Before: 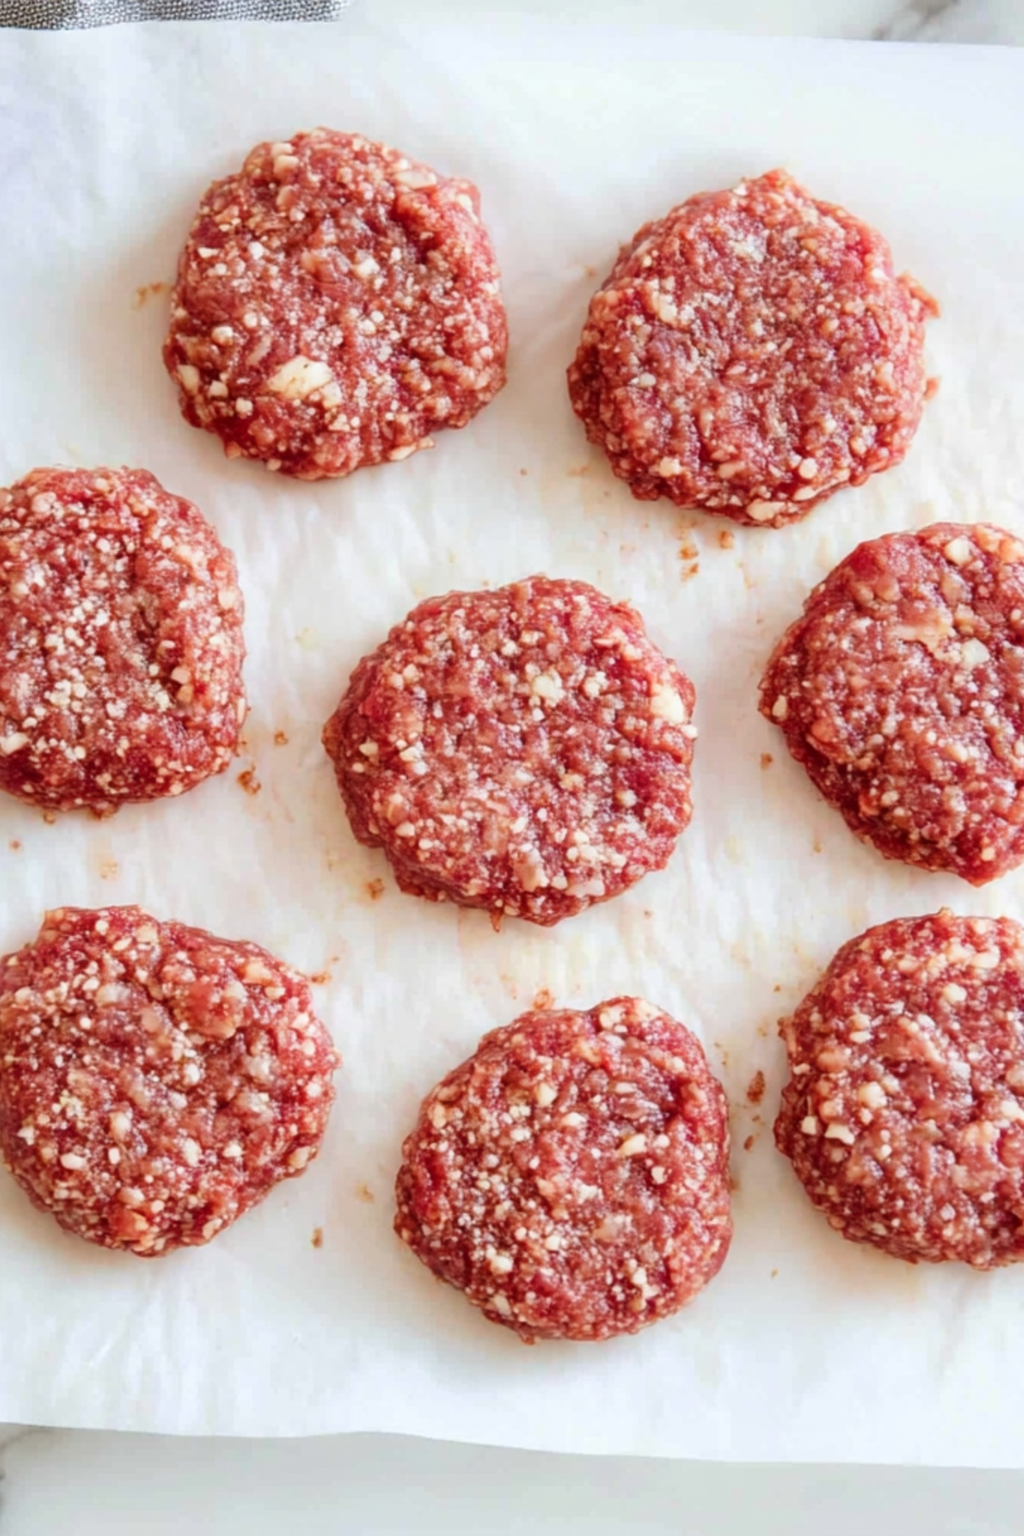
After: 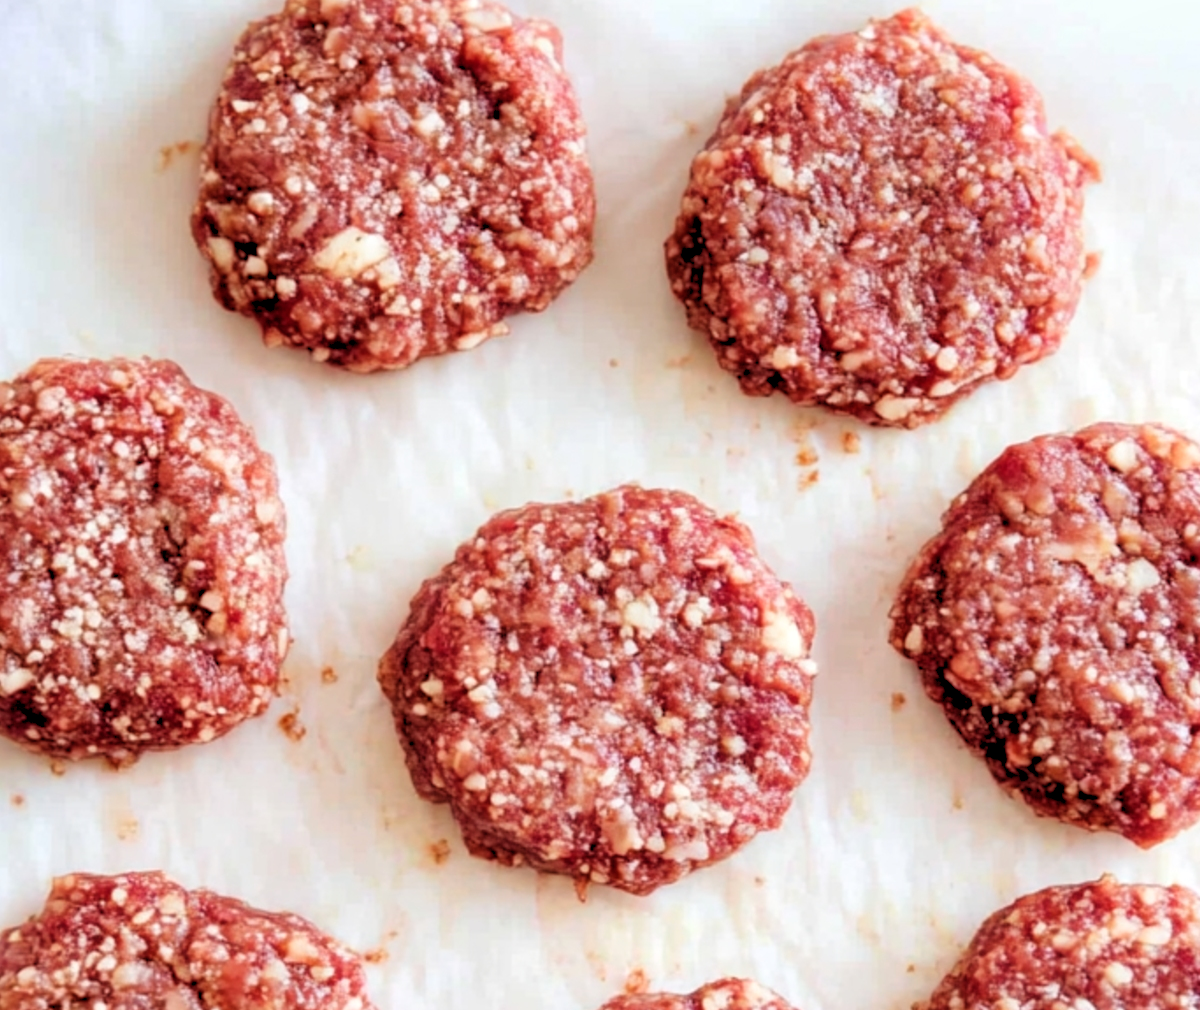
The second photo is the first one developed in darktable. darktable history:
crop and rotate: top 10.605%, bottom 33.274%
rgb levels: levels [[0.029, 0.461, 0.922], [0, 0.5, 1], [0, 0.5, 1]]
